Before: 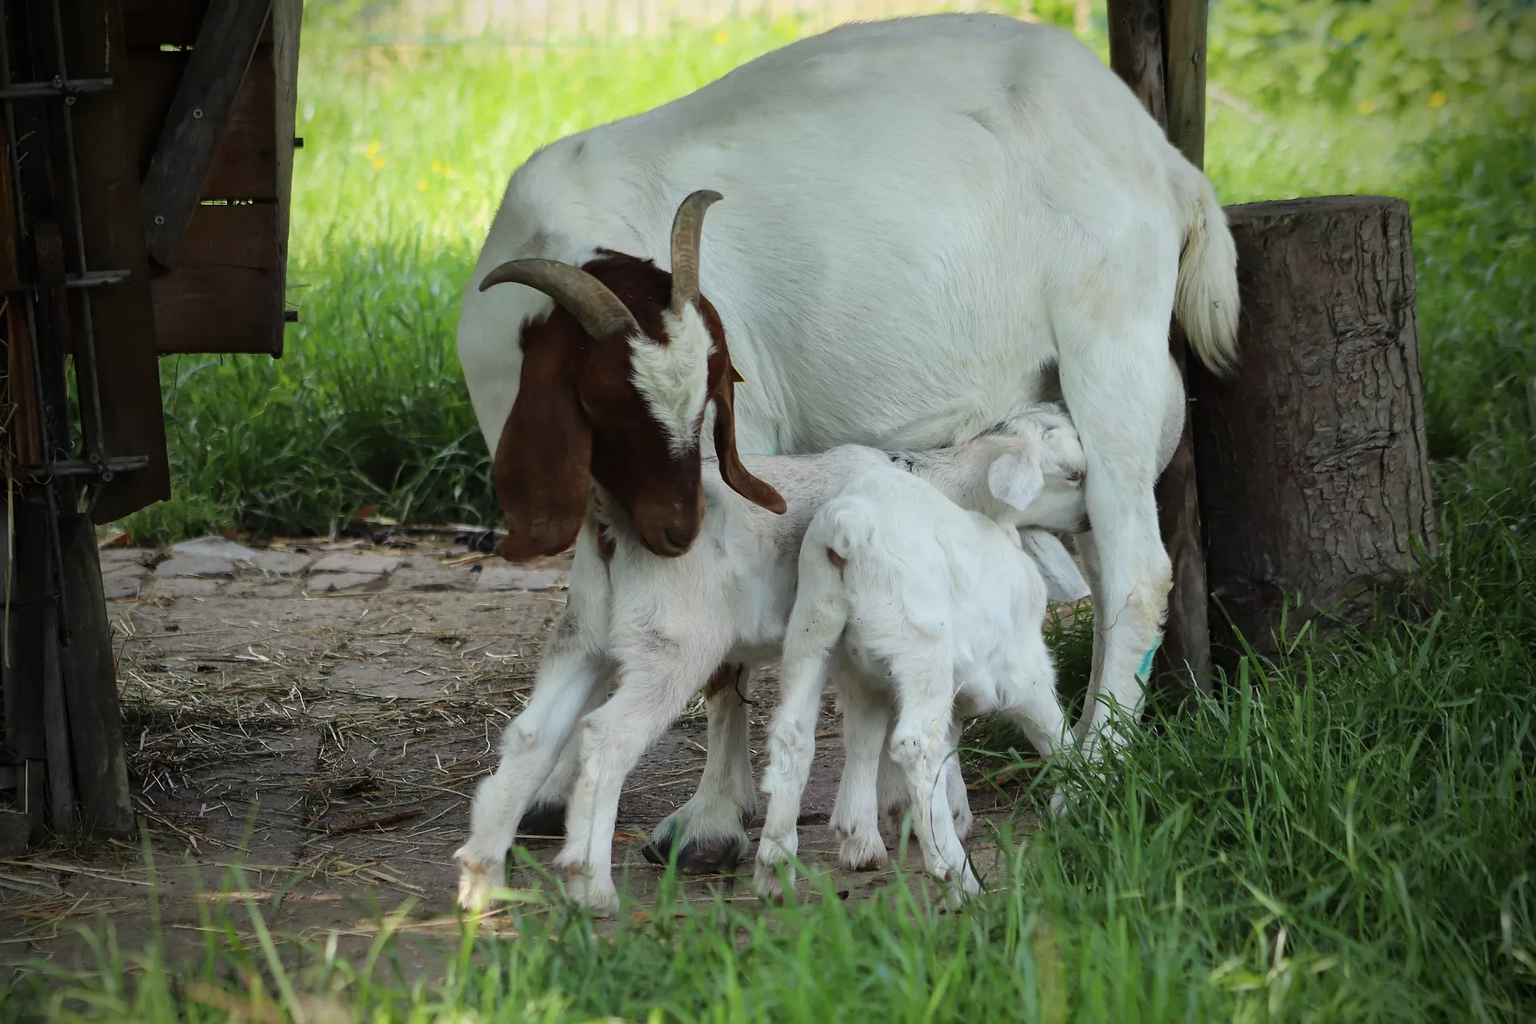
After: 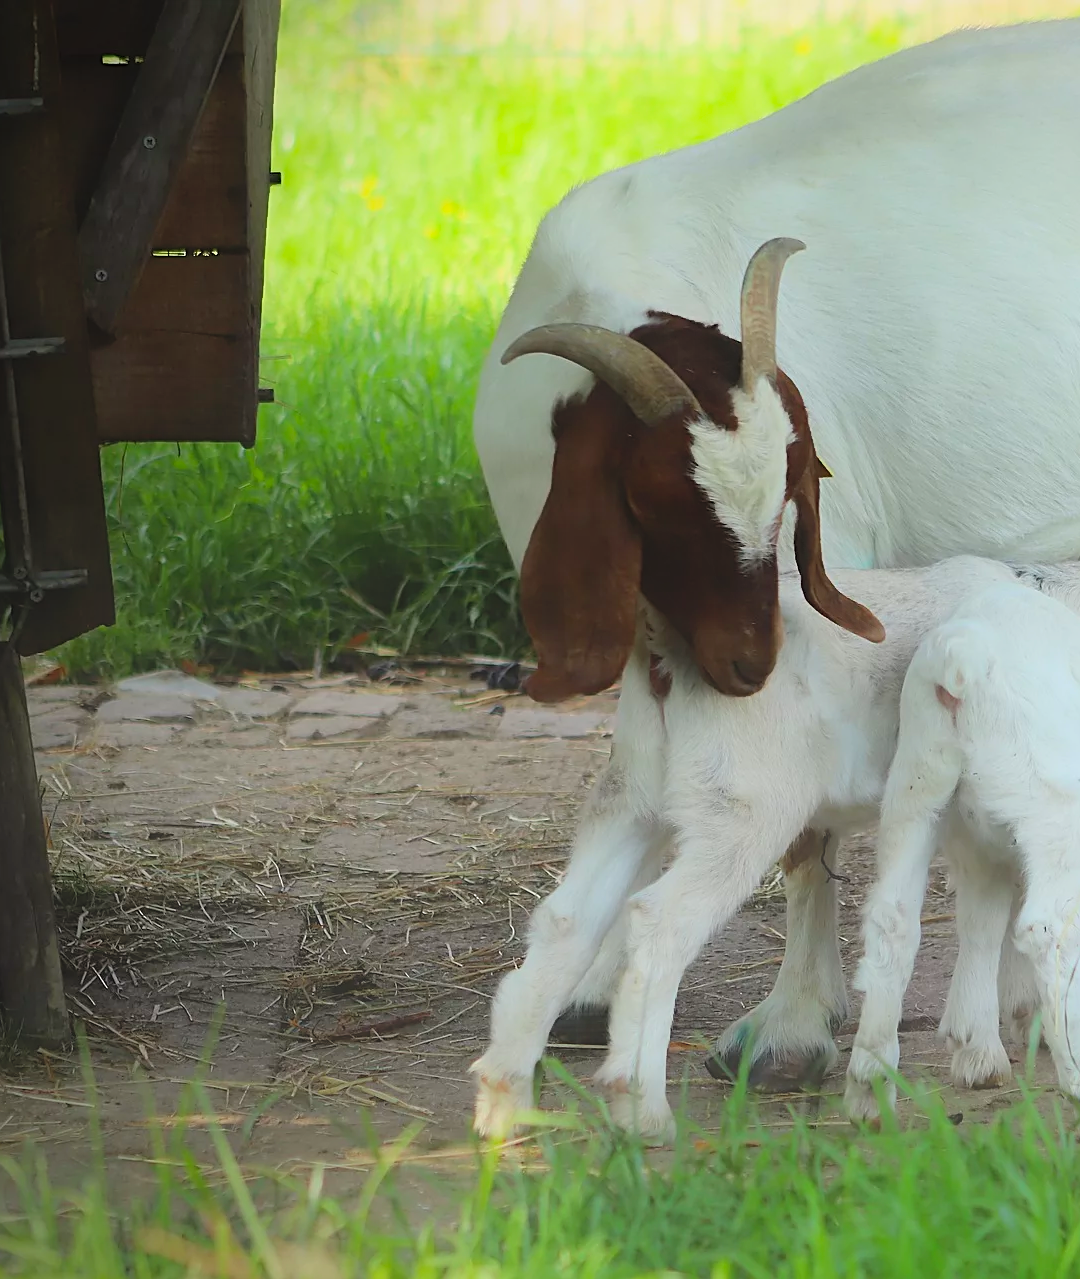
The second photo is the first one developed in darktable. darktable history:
contrast brightness saturation: contrast 0.07, brightness 0.18, saturation 0.4
contrast equalizer: octaves 7, y [[0.6 ×6], [0.55 ×6], [0 ×6], [0 ×6], [0 ×6]], mix -1
crop: left 5.114%, right 38.589%
sharpen: on, module defaults
